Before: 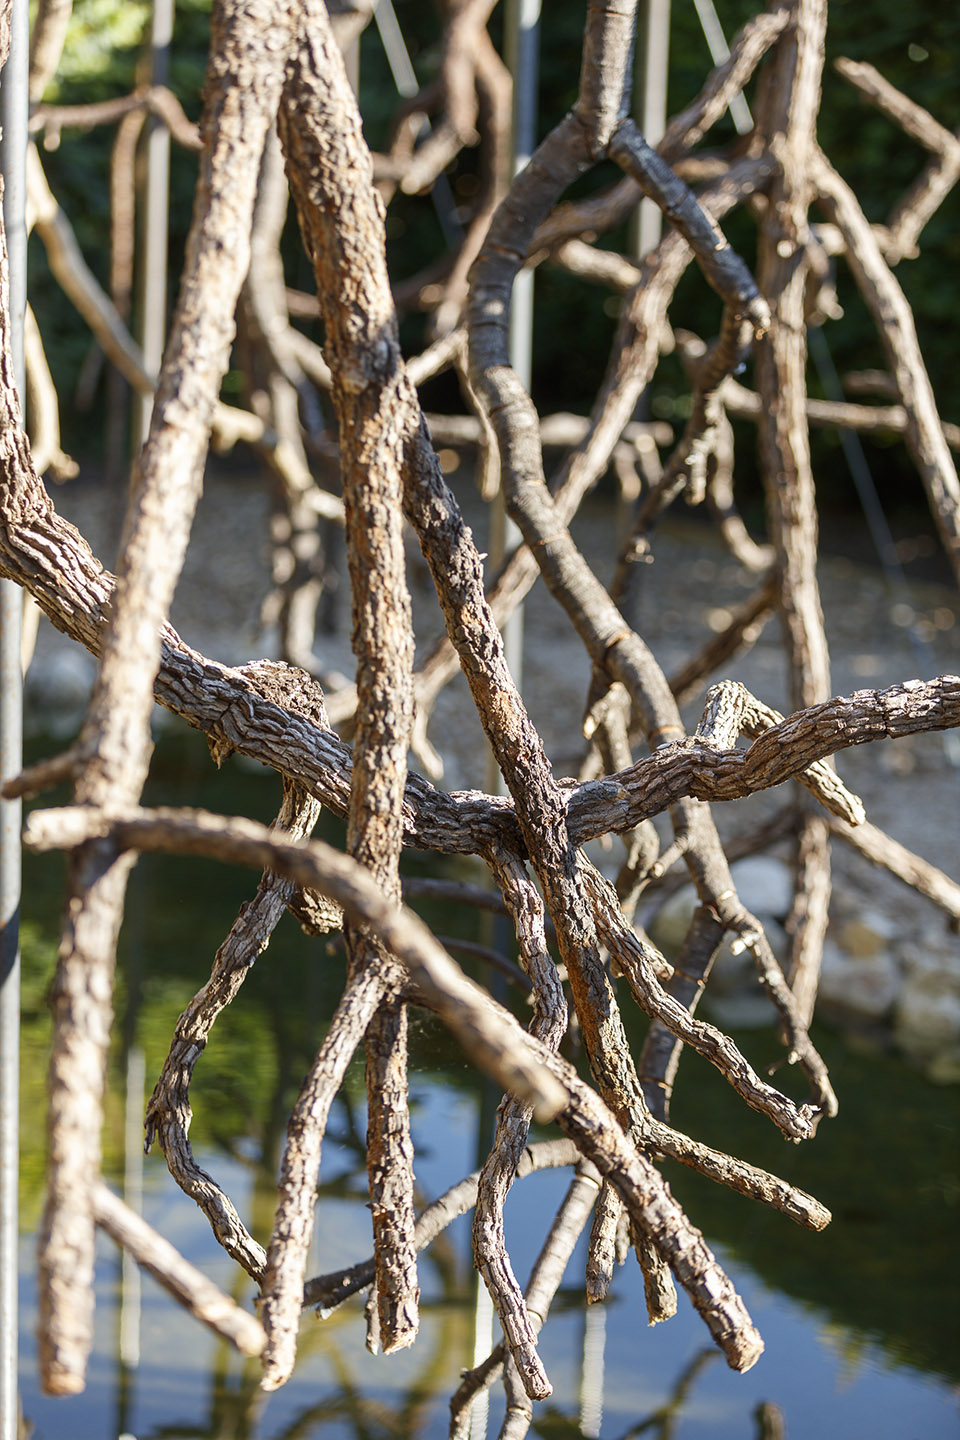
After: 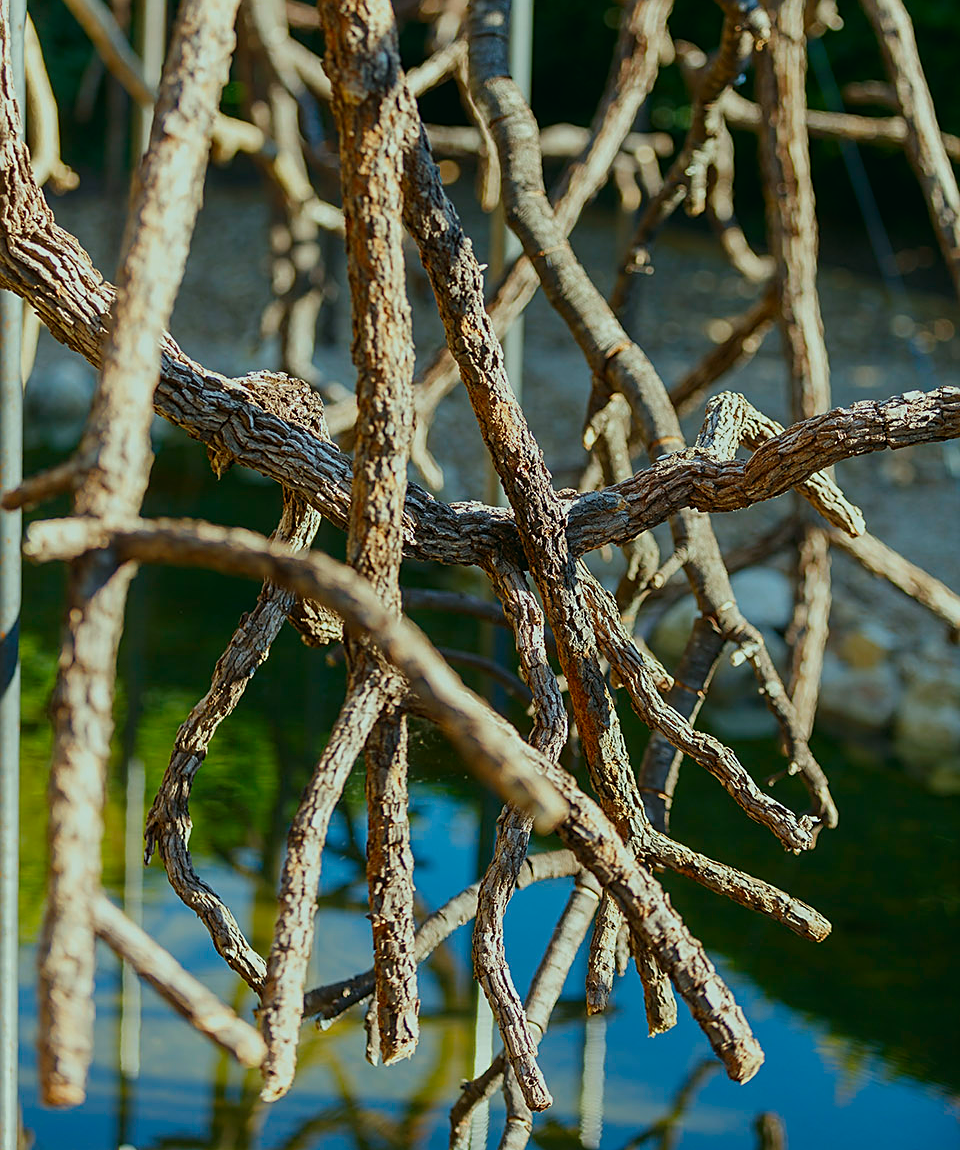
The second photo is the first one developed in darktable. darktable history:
color correction: highlights a* -7.45, highlights b* 1.49, shadows a* -3.45, saturation 1.43
sharpen: on, module defaults
exposure: black level correction -0.003, exposure 0.032 EV, compensate exposure bias true, compensate highlight preservation false
crop and rotate: top 20.109%
tone equalizer: on, module defaults
